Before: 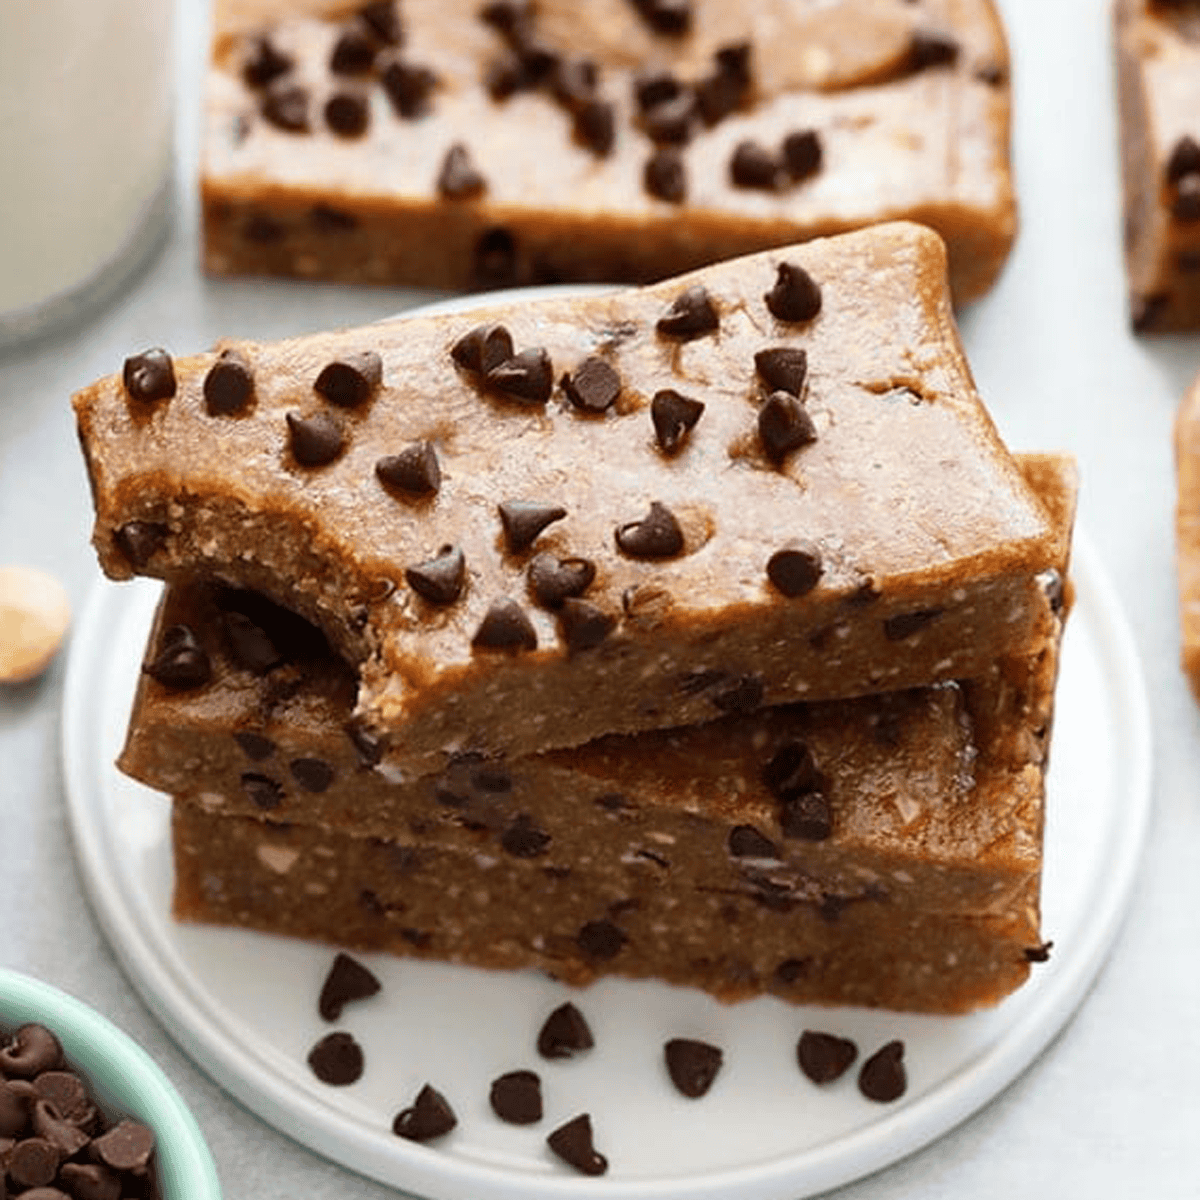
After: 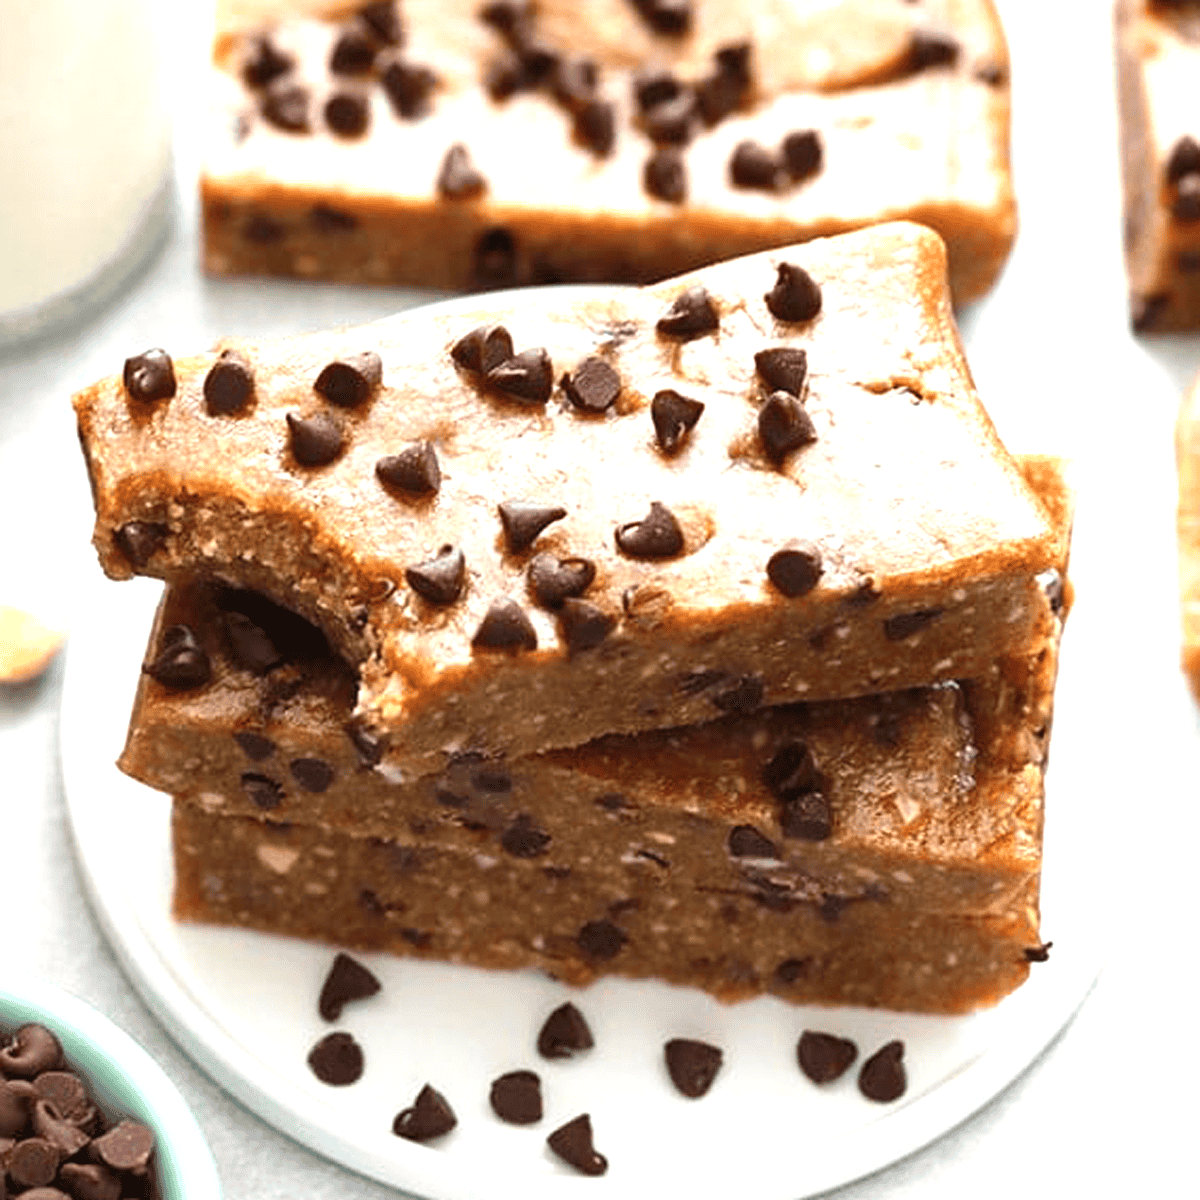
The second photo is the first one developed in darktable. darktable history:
exposure: black level correction -0.001, exposure 0.904 EV, compensate highlight preservation false
